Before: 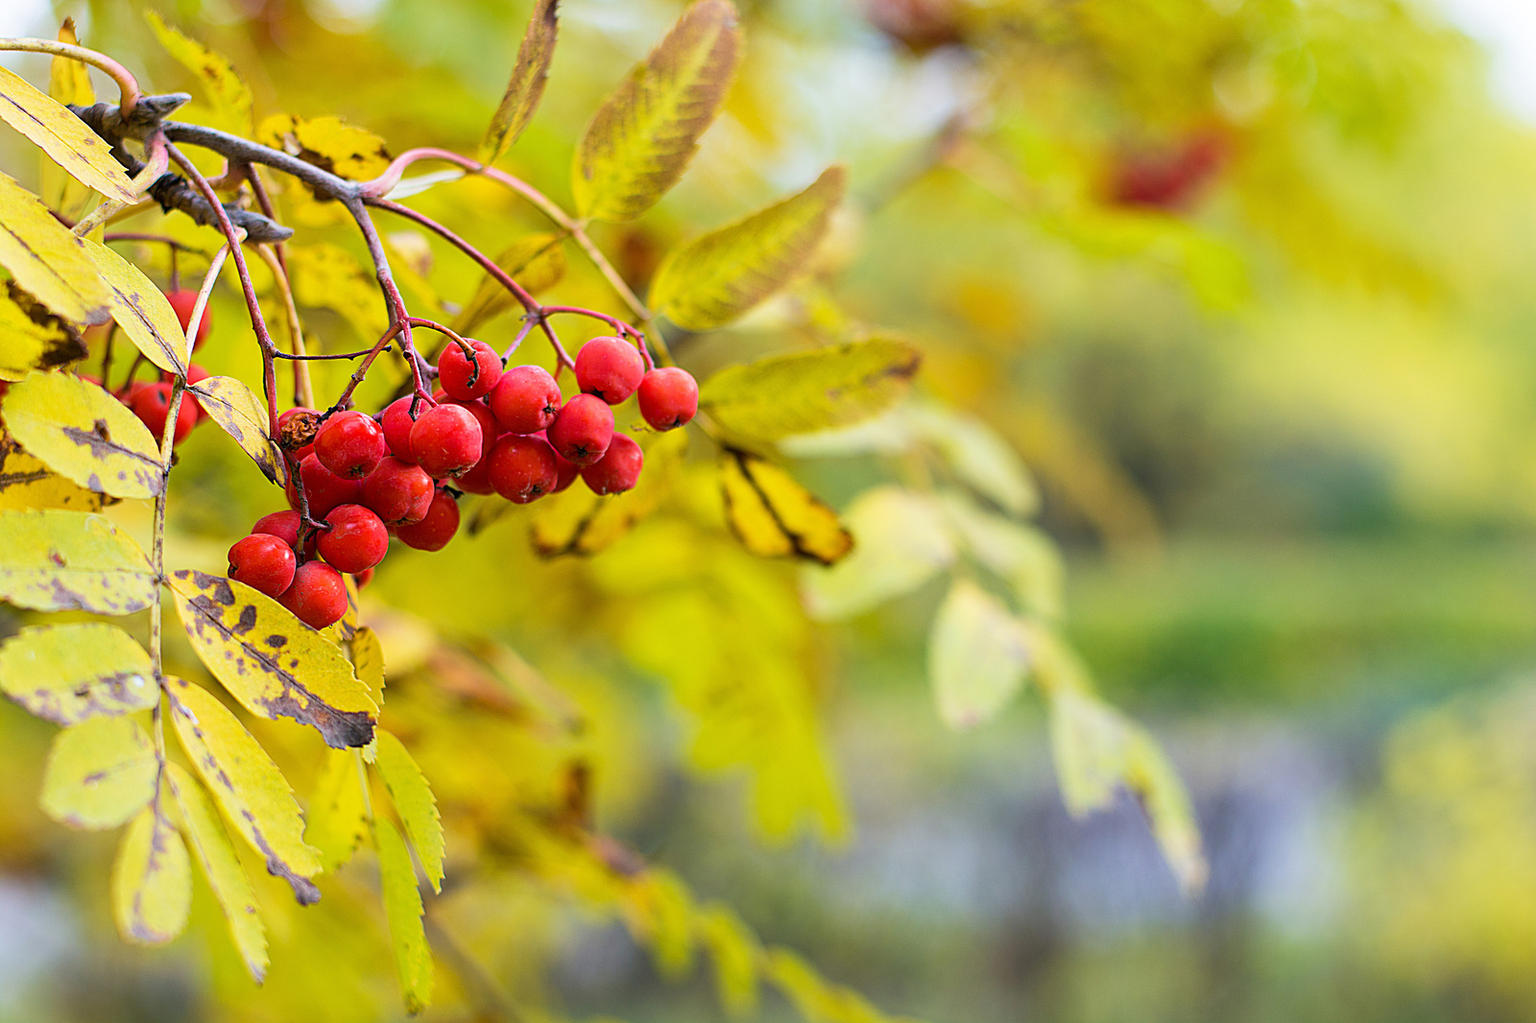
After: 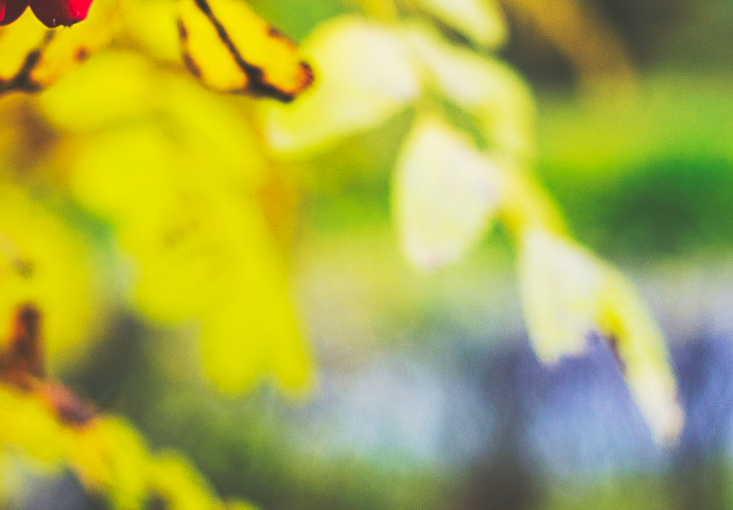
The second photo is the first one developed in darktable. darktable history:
crop: left 35.945%, top 45.96%, right 18.222%, bottom 6.183%
base curve: curves: ch0 [(0, 0.015) (0.085, 0.116) (0.134, 0.298) (0.19, 0.545) (0.296, 0.764) (0.599, 0.982) (1, 1)], preserve colors none
exposure: black level correction -0.016, exposure -1.112 EV, compensate highlight preservation false
